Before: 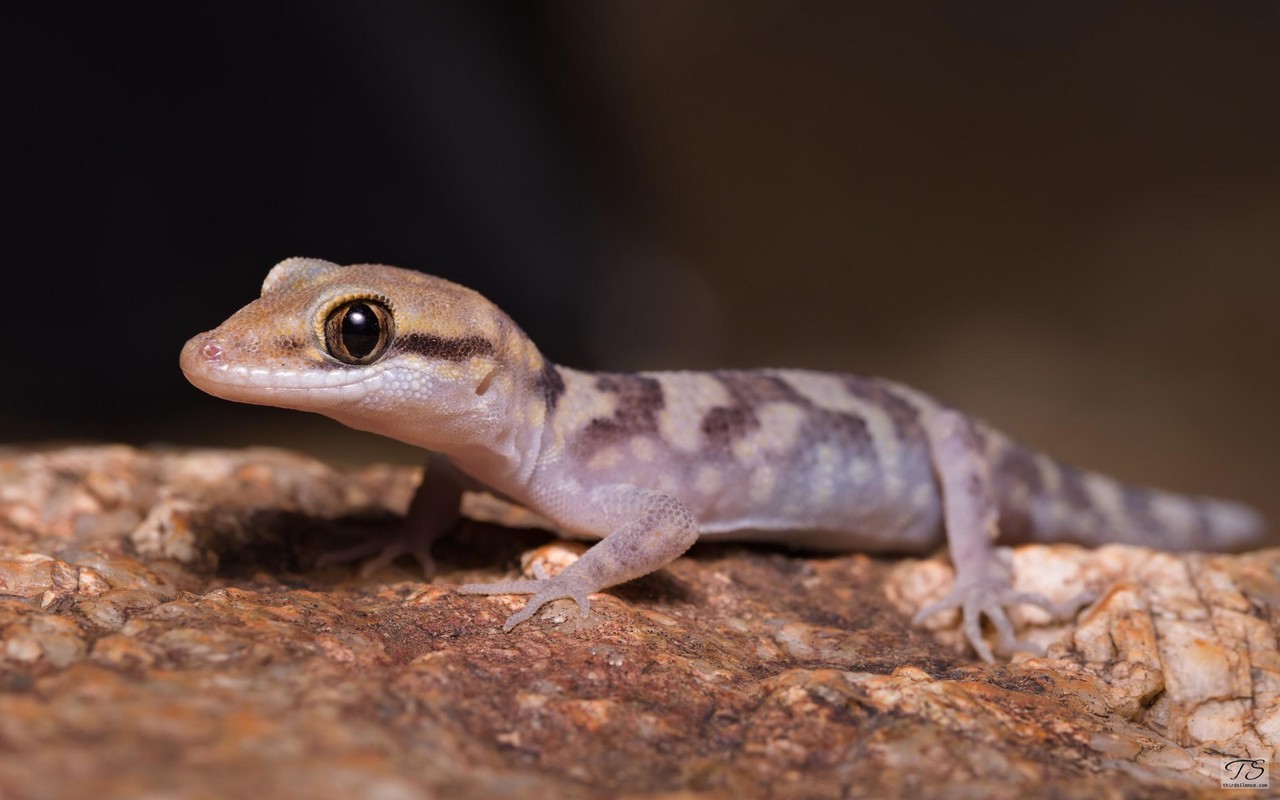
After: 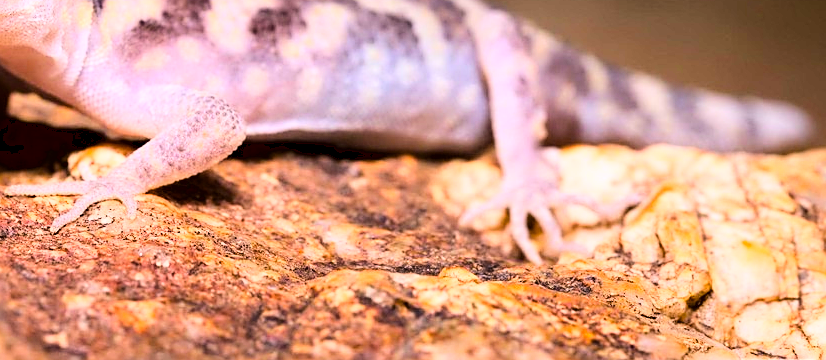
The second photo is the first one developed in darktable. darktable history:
crop and rotate: left 35.417%, top 49.964%, bottom 4.941%
base curve: curves: ch0 [(0, 0.003) (0.001, 0.002) (0.006, 0.004) (0.02, 0.022) (0.048, 0.086) (0.094, 0.234) (0.162, 0.431) (0.258, 0.629) (0.385, 0.8) (0.548, 0.918) (0.751, 0.988) (1, 1)]
exposure: black level correction 0.005, exposure 0.016 EV, compensate highlight preservation false
sharpen: on, module defaults
tone equalizer: edges refinement/feathering 500, mask exposure compensation -1.57 EV, preserve details no
color balance rgb: highlights gain › luminance 14.822%, global offset › hue 172.39°, perceptual saturation grading › global saturation 25.73%, global vibrance 14.384%
